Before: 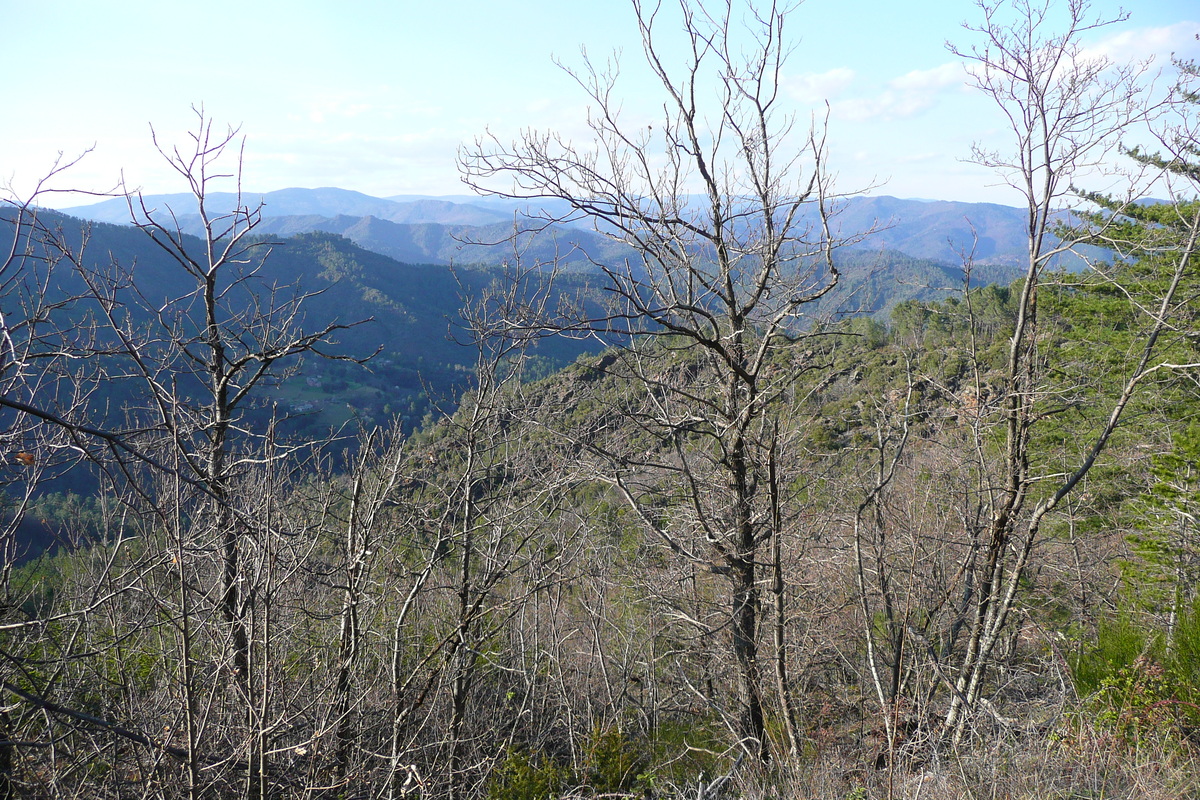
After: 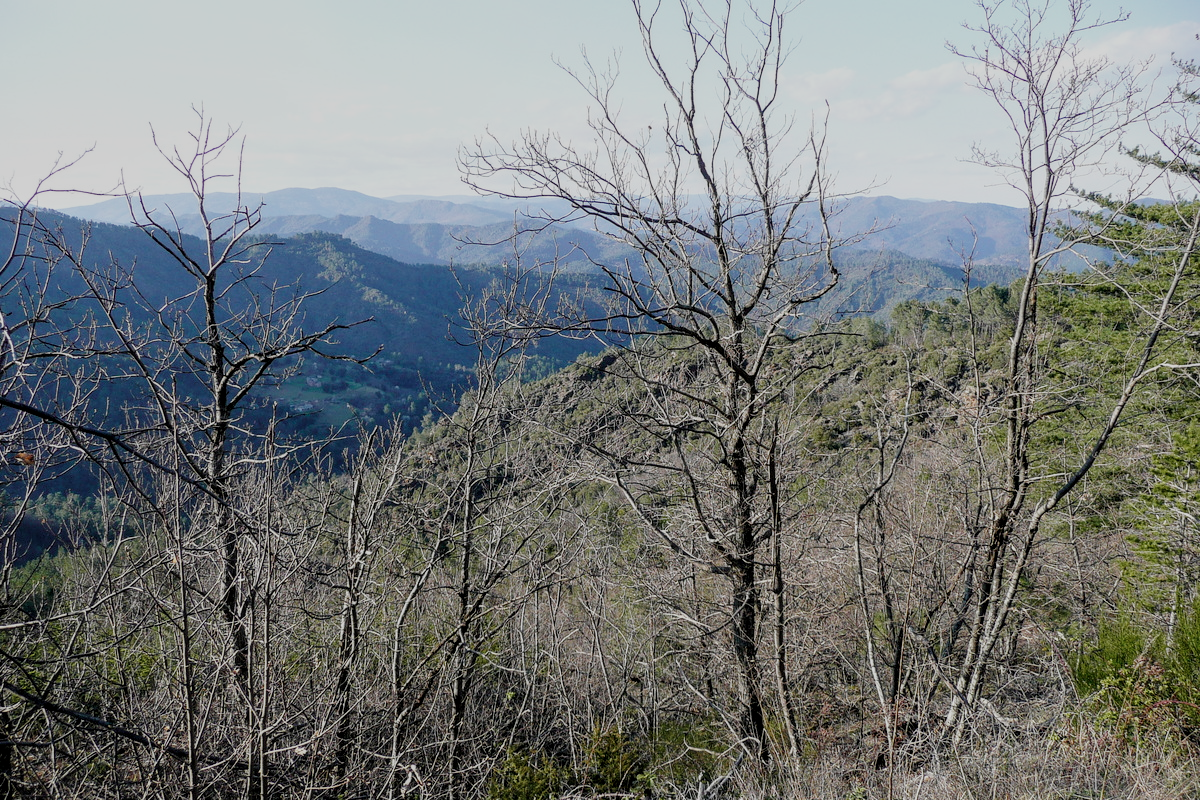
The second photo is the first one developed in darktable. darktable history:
filmic rgb: black relative exposure -7.12 EV, white relative exposure 5.38 EV, hardness 3.03, add noise in highlights 0.001, preserve chrominance no, color science v3 (2019), use custom middle-gray values true, contrast in highlights soft
color zones: curves: ch0 [(0, 0.5) (0.143, 0.5) (0.286, 0.5) (0.429, 0.504) (0.571, 0.5) (0.714, 0.509) (0.857, 0.5) (1, 0.5)]; ch1 [(0, 0.425) (0.143, 0.425) (0.286, 0.375) (0.429, 0.405) (0.571, 0.5) (0.714, 0.47) (0.857, 0.425) (1, 0.435)]; ch2 [(0, 0.5) (0.143, 0.5) (0.286, 0.5) (0.429, 0.517) (0.571, 0.5) (0.714, 0.51) (0.857, 0.5) (1, 0.5)]
local contrast: on, module defaults
